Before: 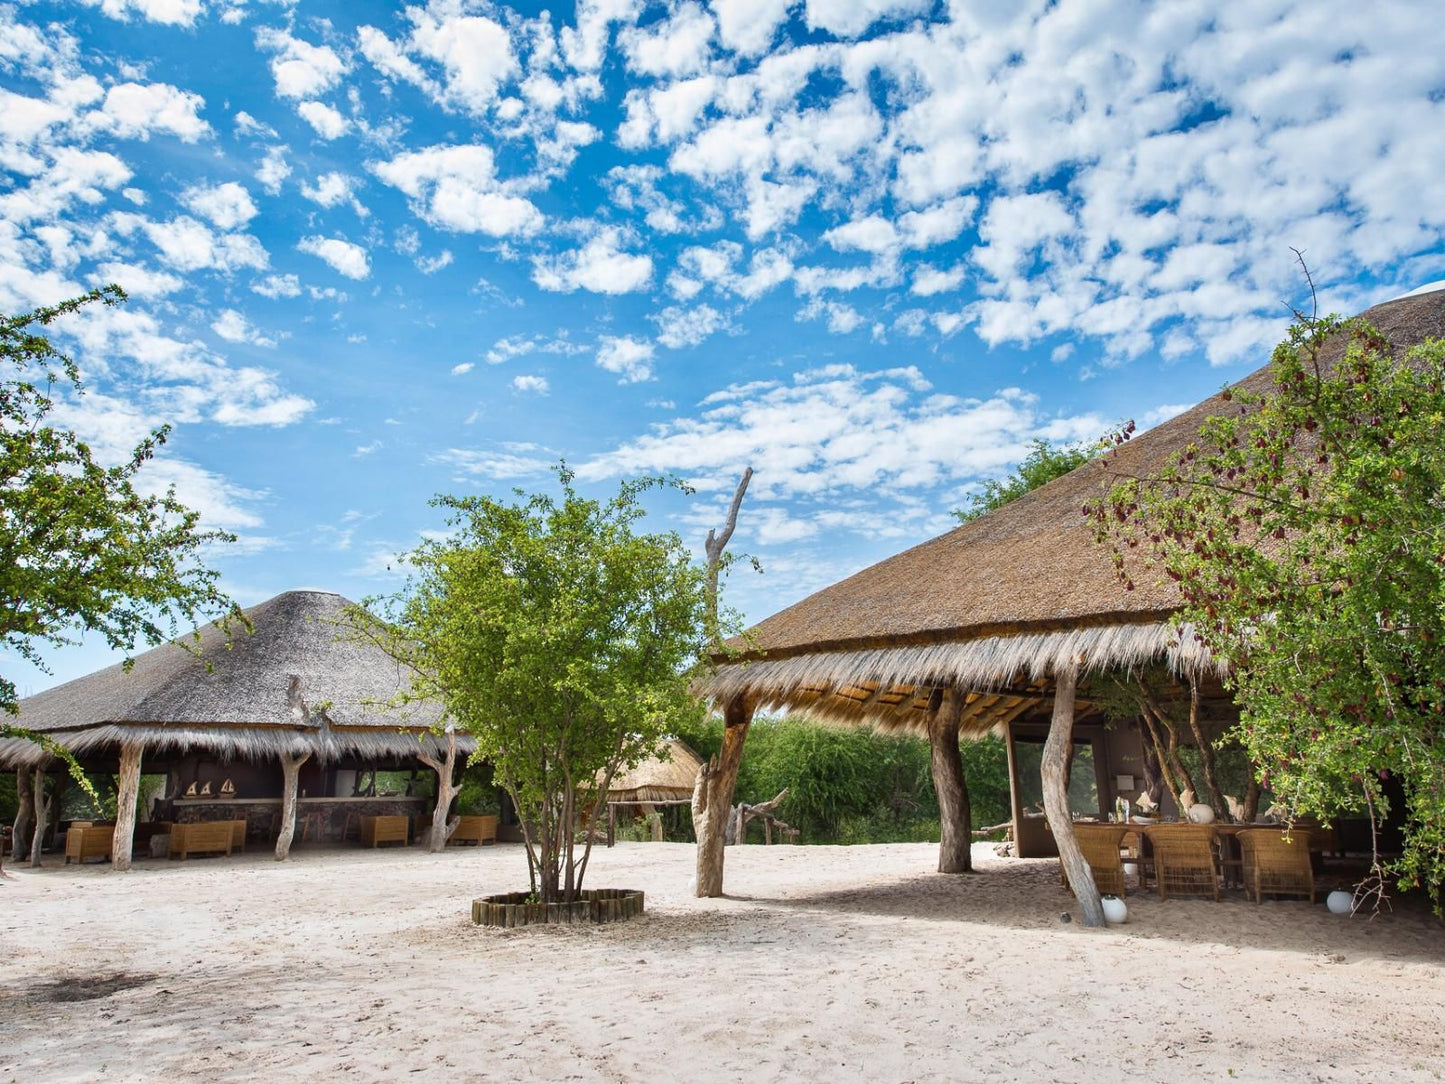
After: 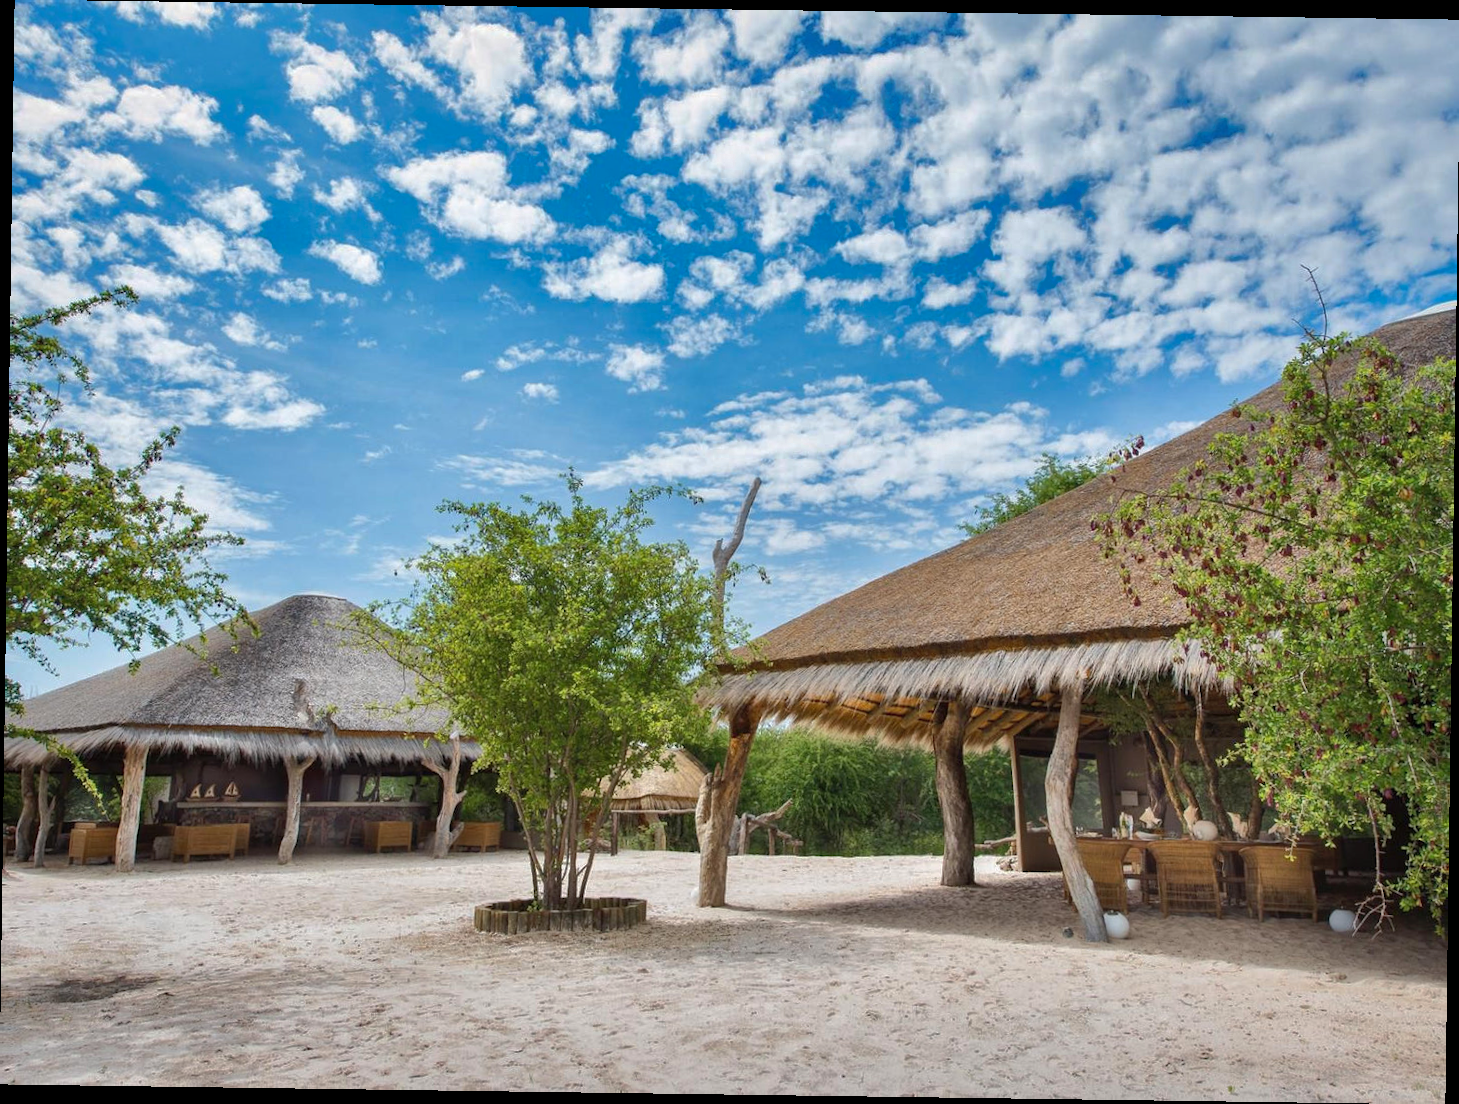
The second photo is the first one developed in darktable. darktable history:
rotate and perspective: rotation 0.8°, automatic cropping off
exposure: compensate highlight preservation false
shadows and highlights: shadows 40, highlights -60
